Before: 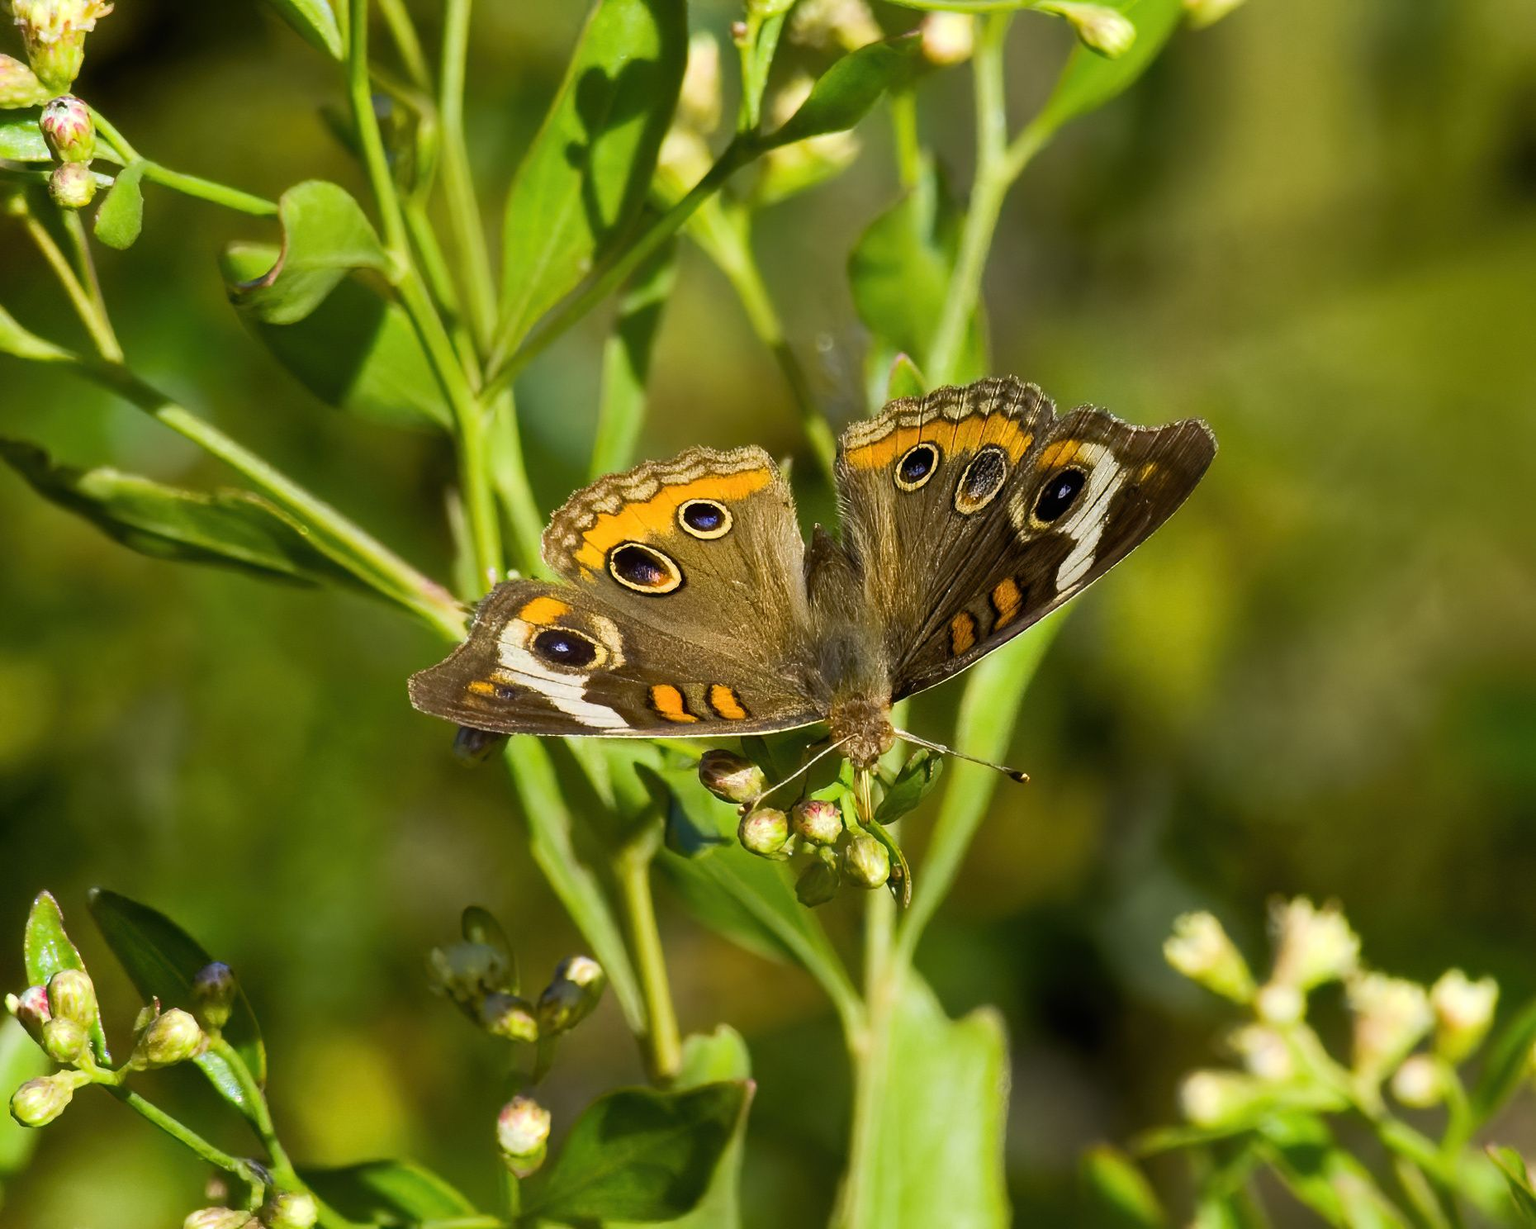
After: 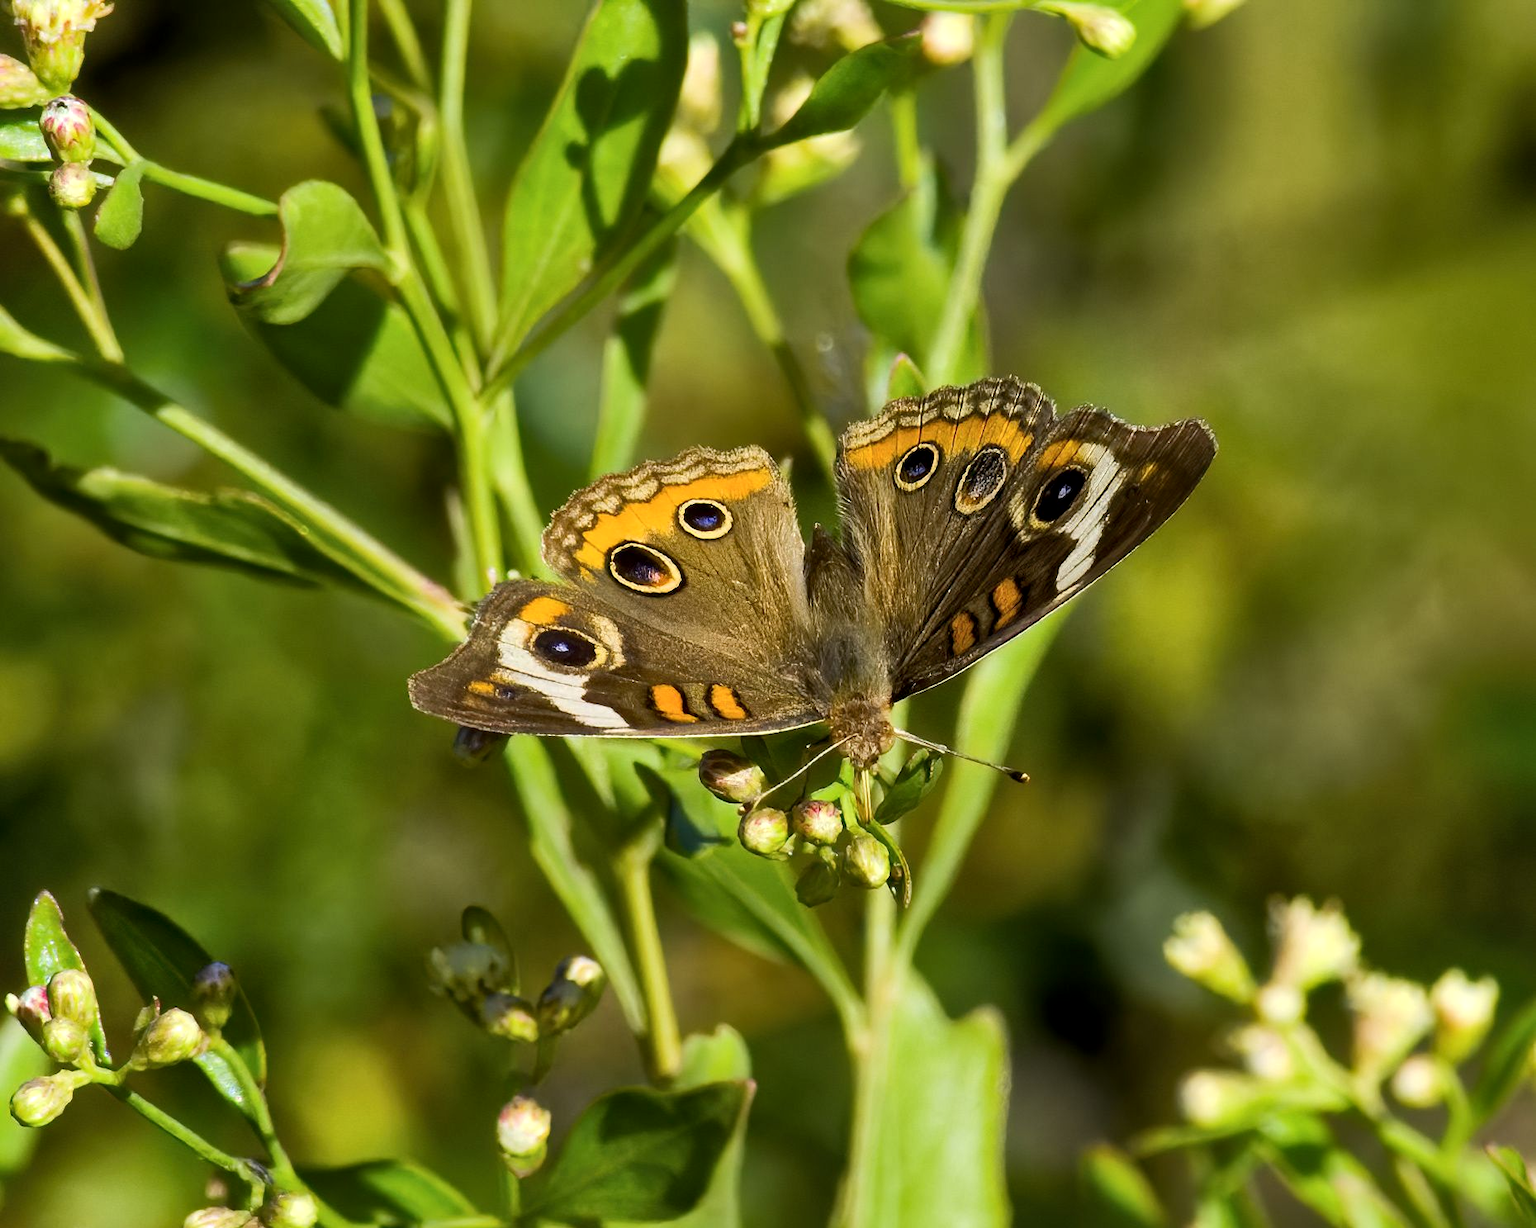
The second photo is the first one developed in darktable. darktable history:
local contrast: mode bilateral grid, contrast 21, coarseness 50, detail 132%, midtone range 0.2
